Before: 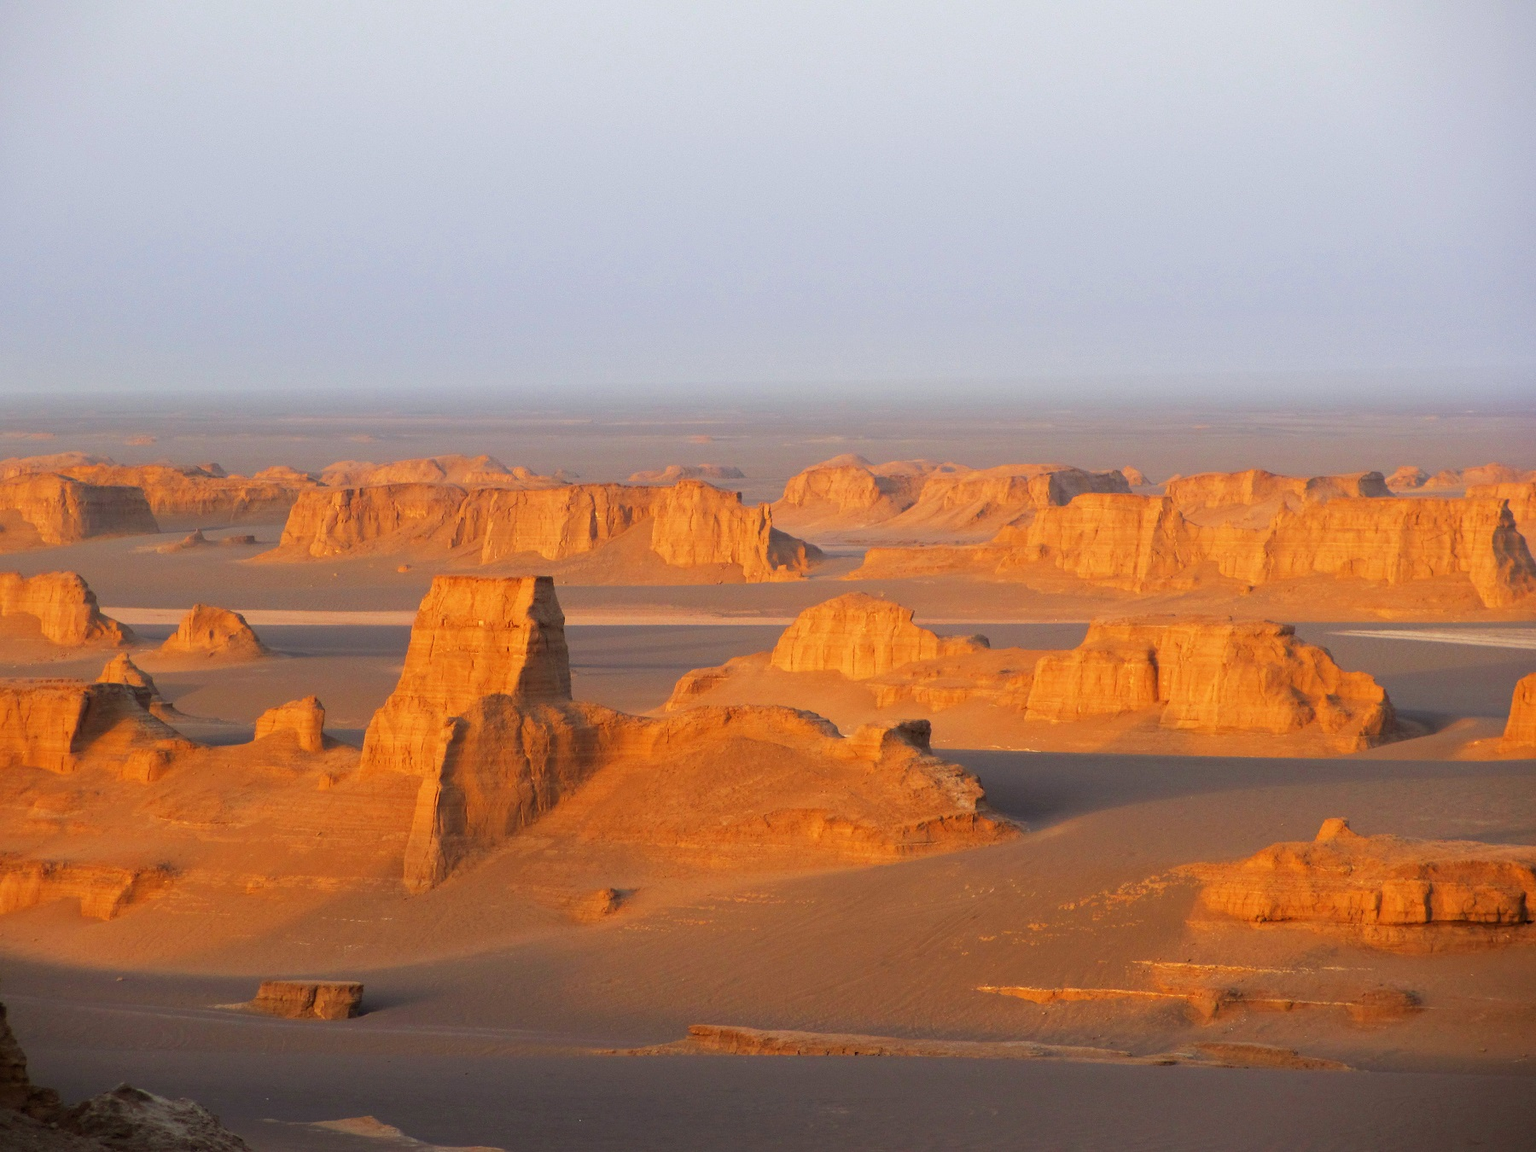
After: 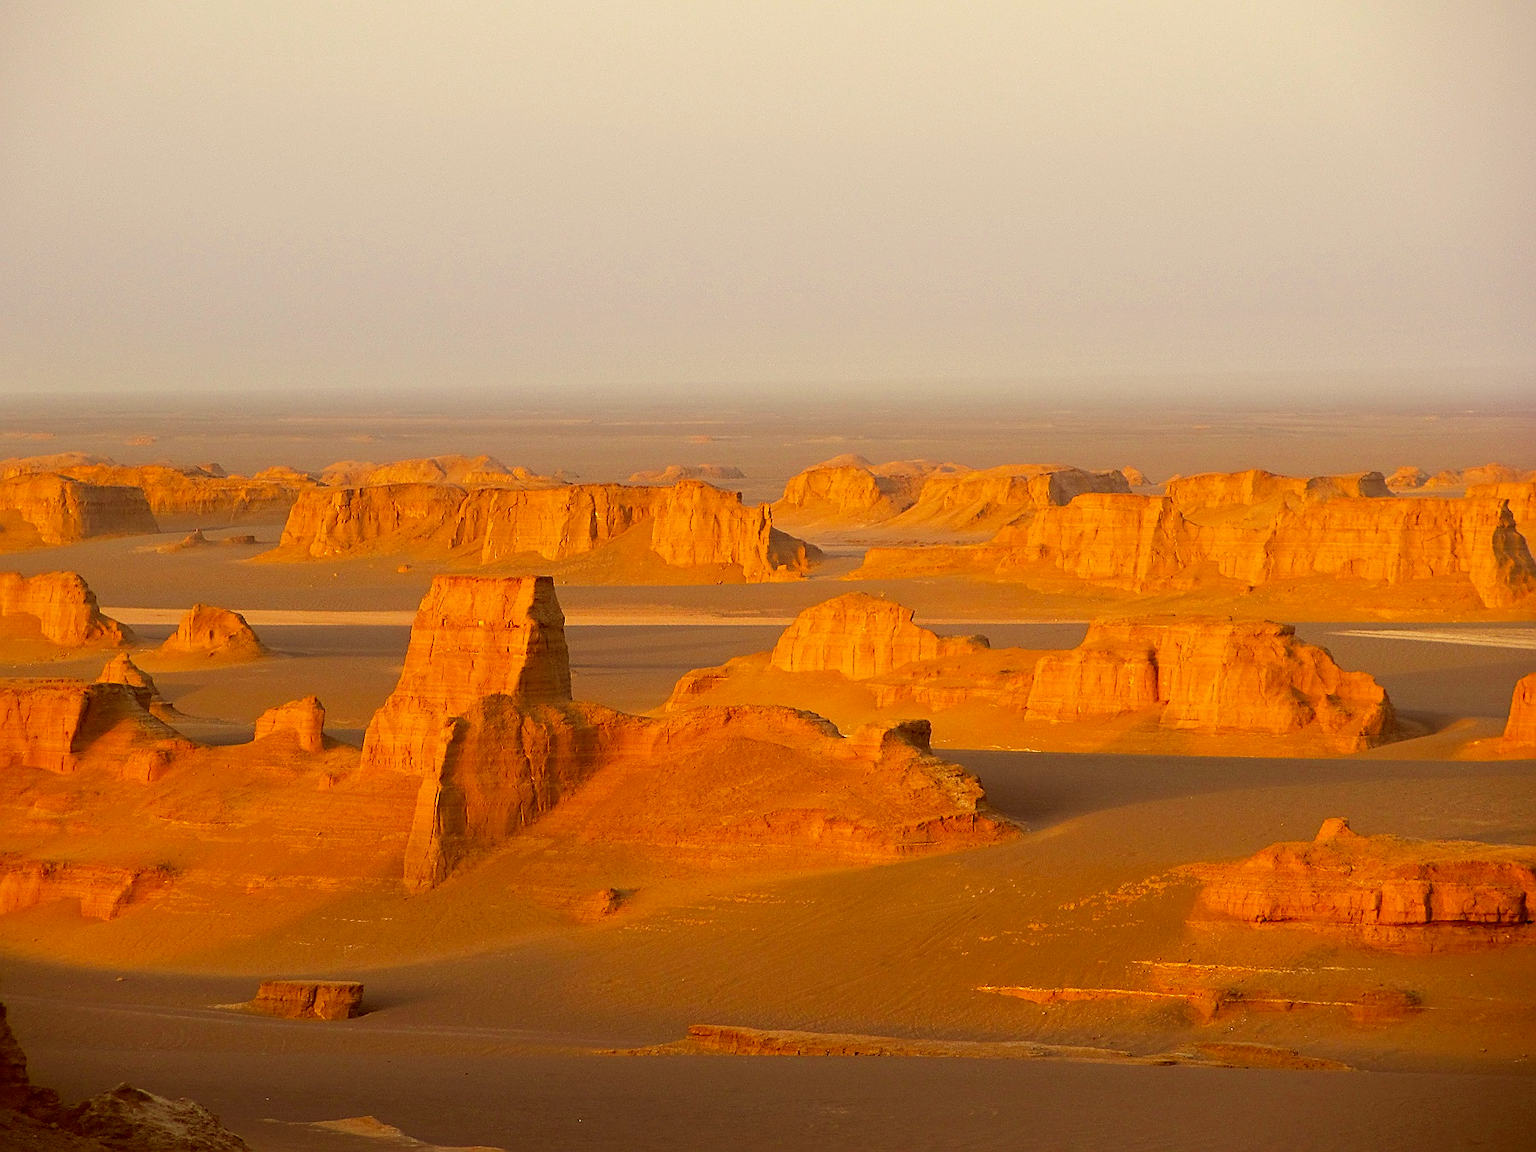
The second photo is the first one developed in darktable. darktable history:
sharpen: radius 1.387, amount 1.234, threshold 0.775
color correction: highlights a* 1.17, highlights b* 24.18, shadows a* 15.85, shadows b* 24.85
